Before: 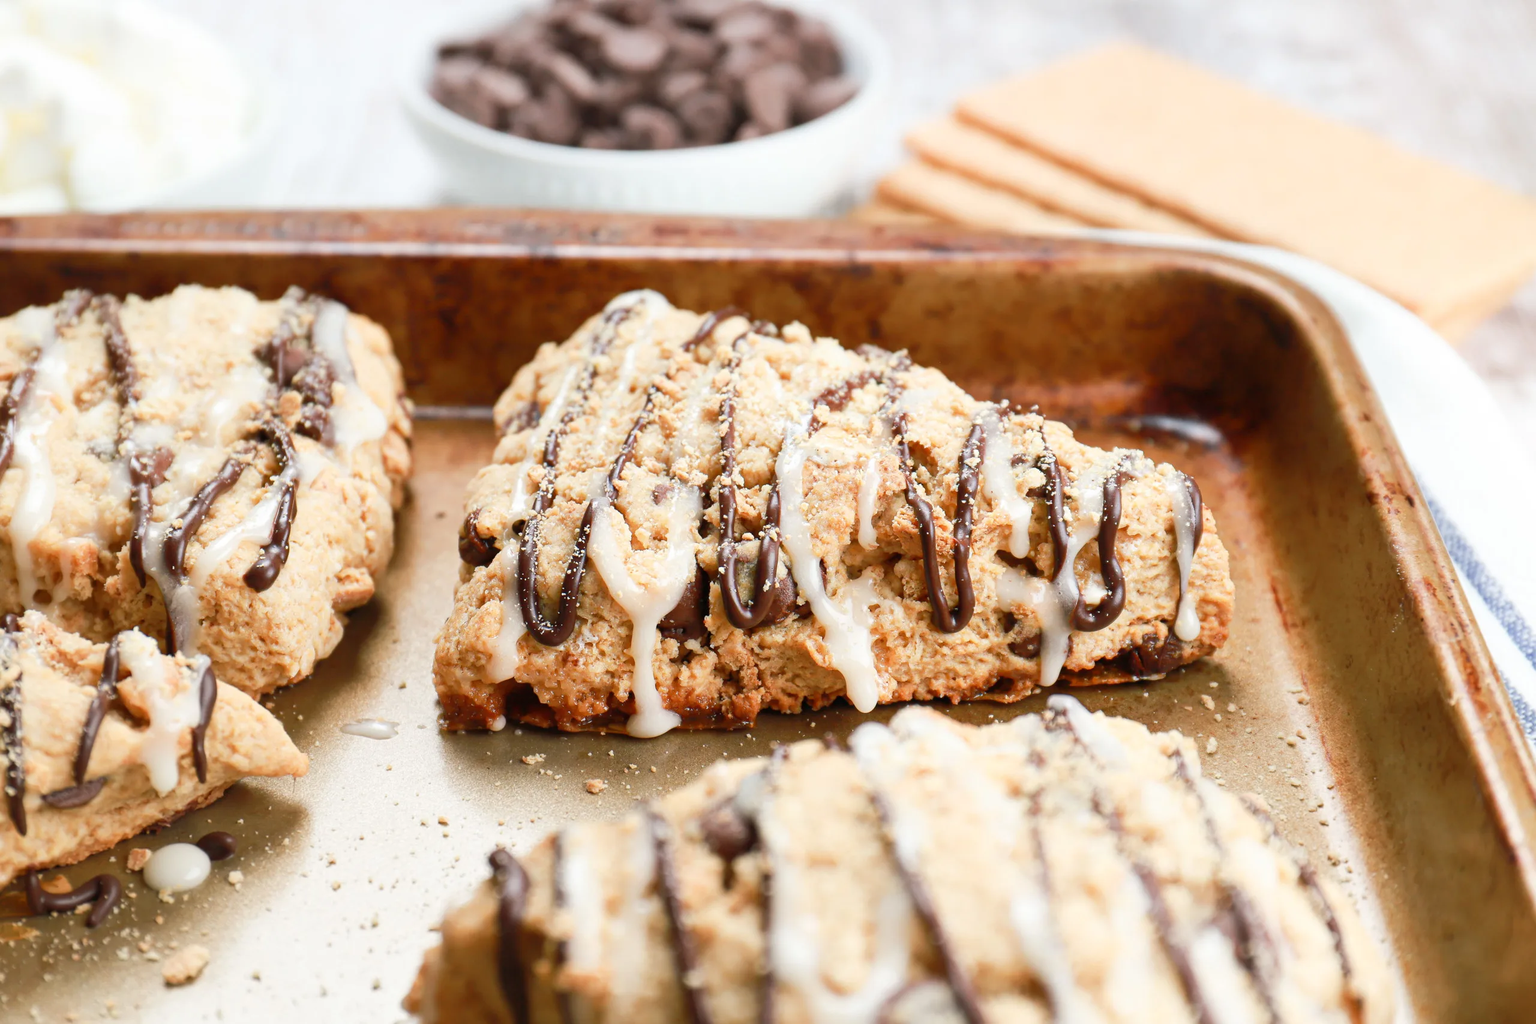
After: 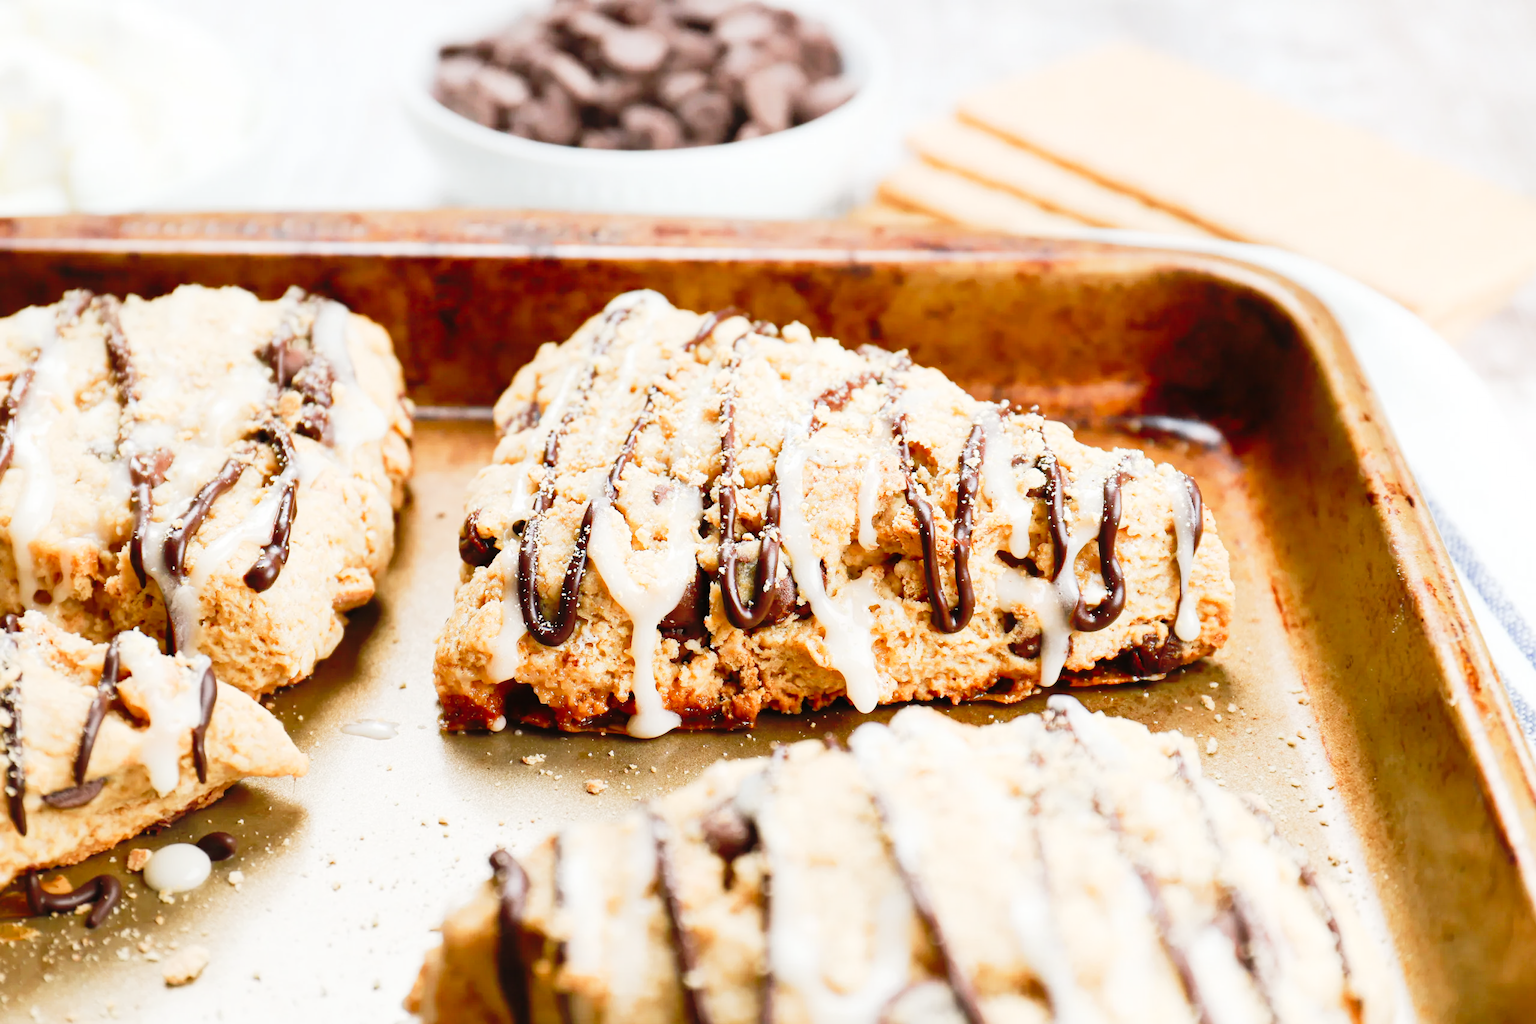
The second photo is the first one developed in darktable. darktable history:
tone curve: curves: ch0 [(0, 0) (0.003, 0.011) (0.011, 0.014) (0.025, 0.023) (0.044, 0.035) (0.069, 0.047) (0.1, 0.065) (0.136, 0.098) (0.177, 0.139) (0.224, 0.214) (0.277, 0.306) (0.335, 0.392) (0.399, 0.484) (0.468, 0.584) (0.543, 0.68) (0.623, 0.772) (0.709, 0.847) (0.801, 0.905) (0.898, 0.951) (1, 1)], preserve colors none
